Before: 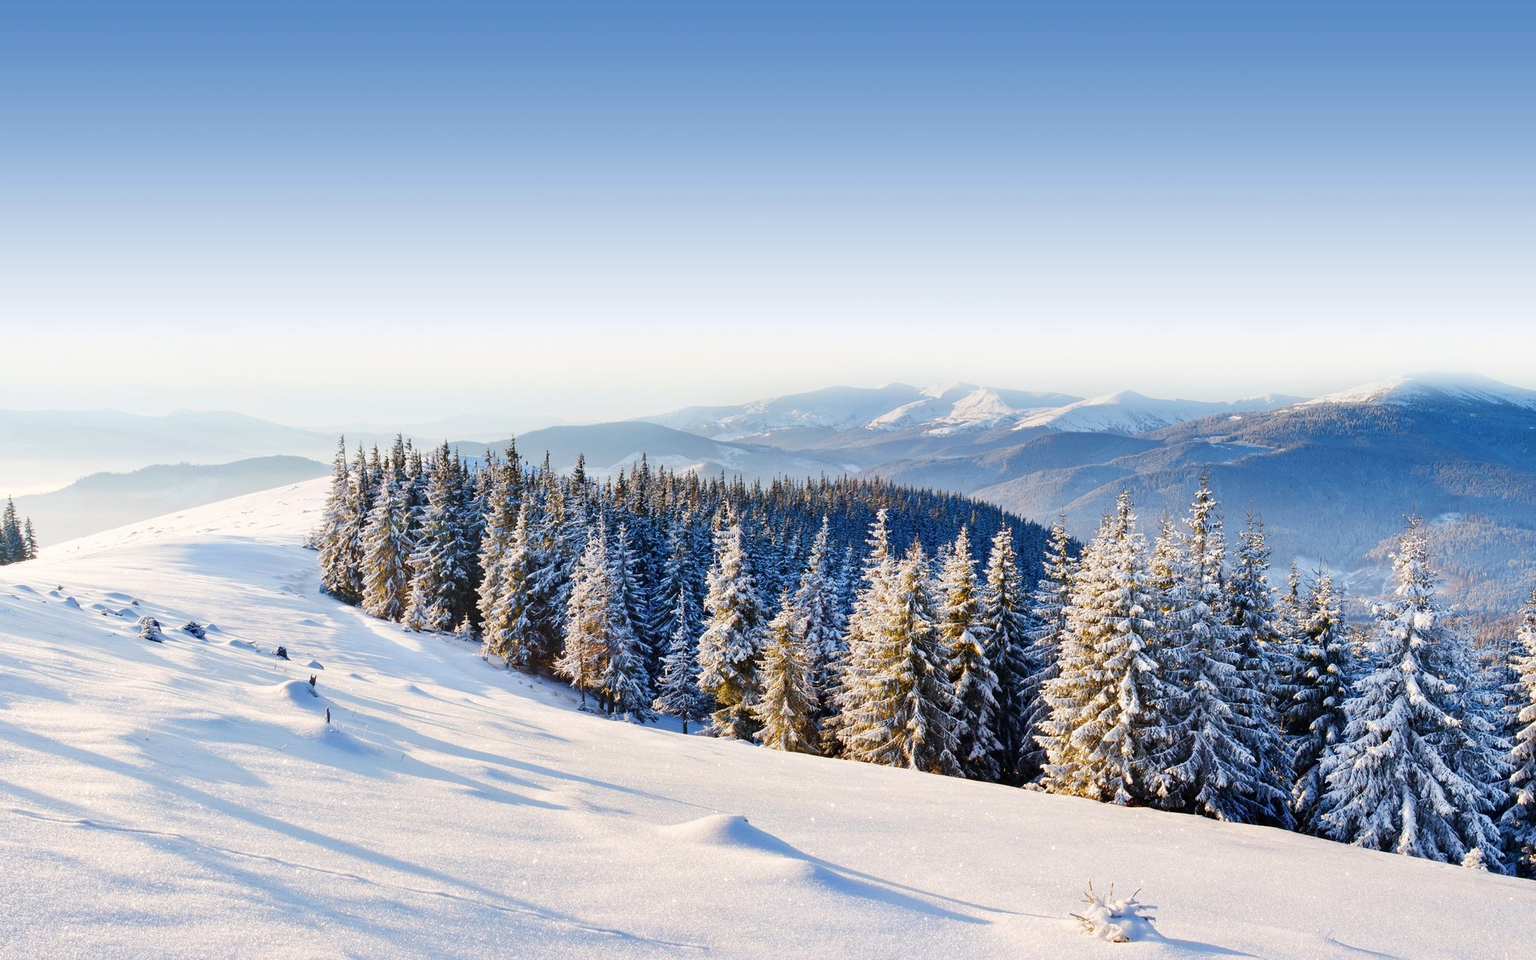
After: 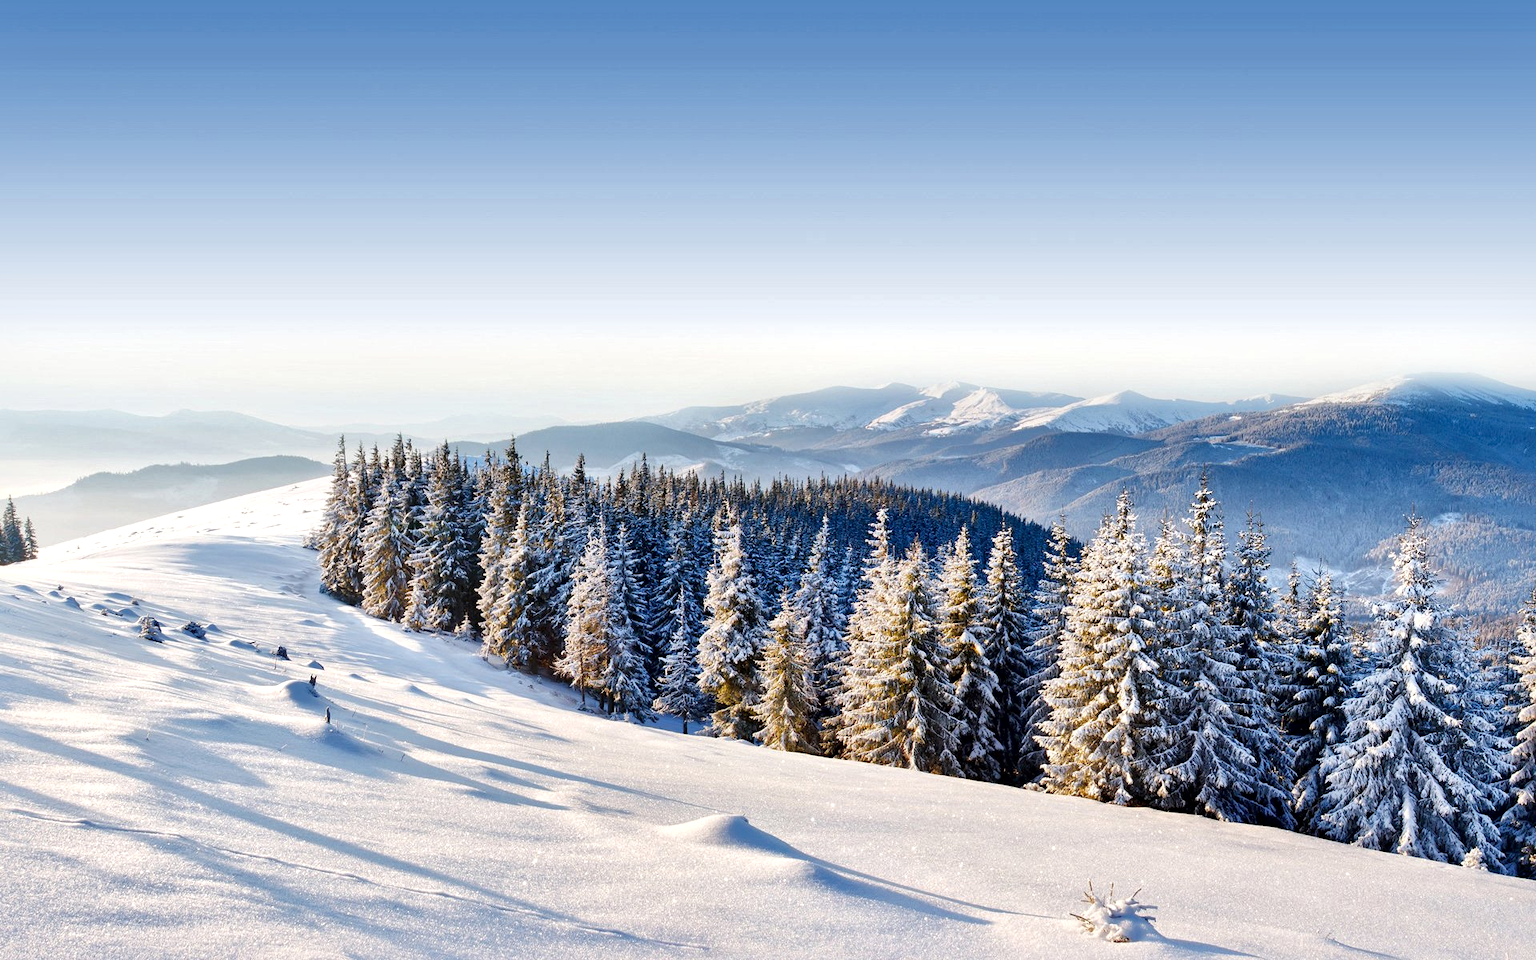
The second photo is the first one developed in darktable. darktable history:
local contrast: mode bilateral grid, contrast 20, coarseness 50, detail 179%, midtone range 0.2
